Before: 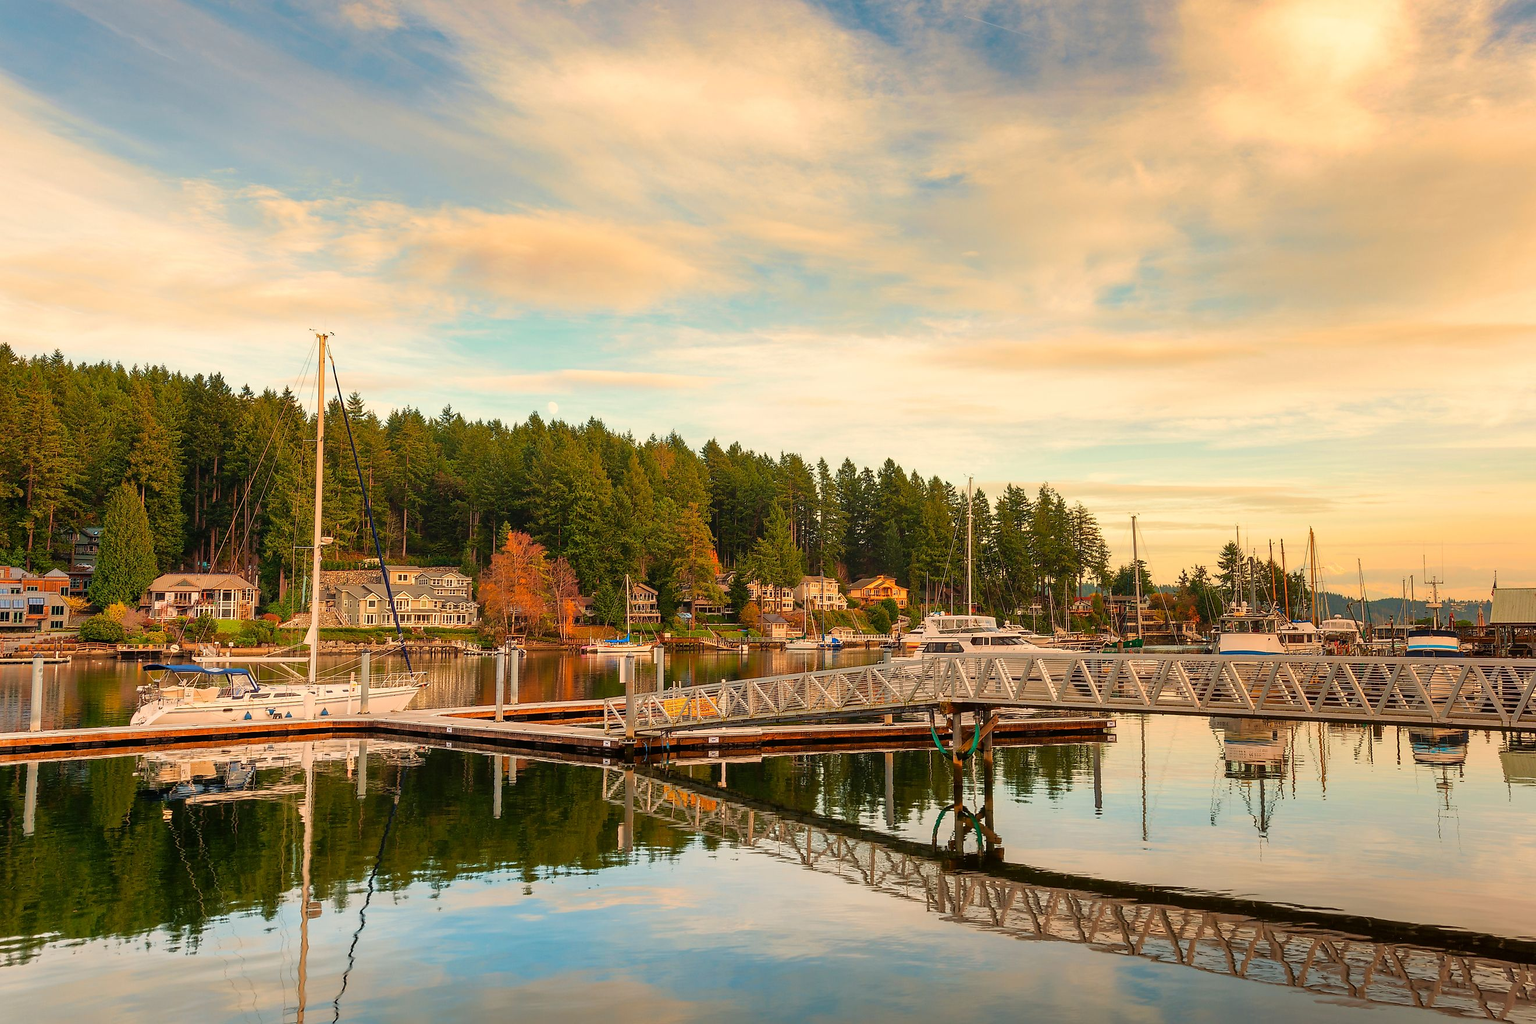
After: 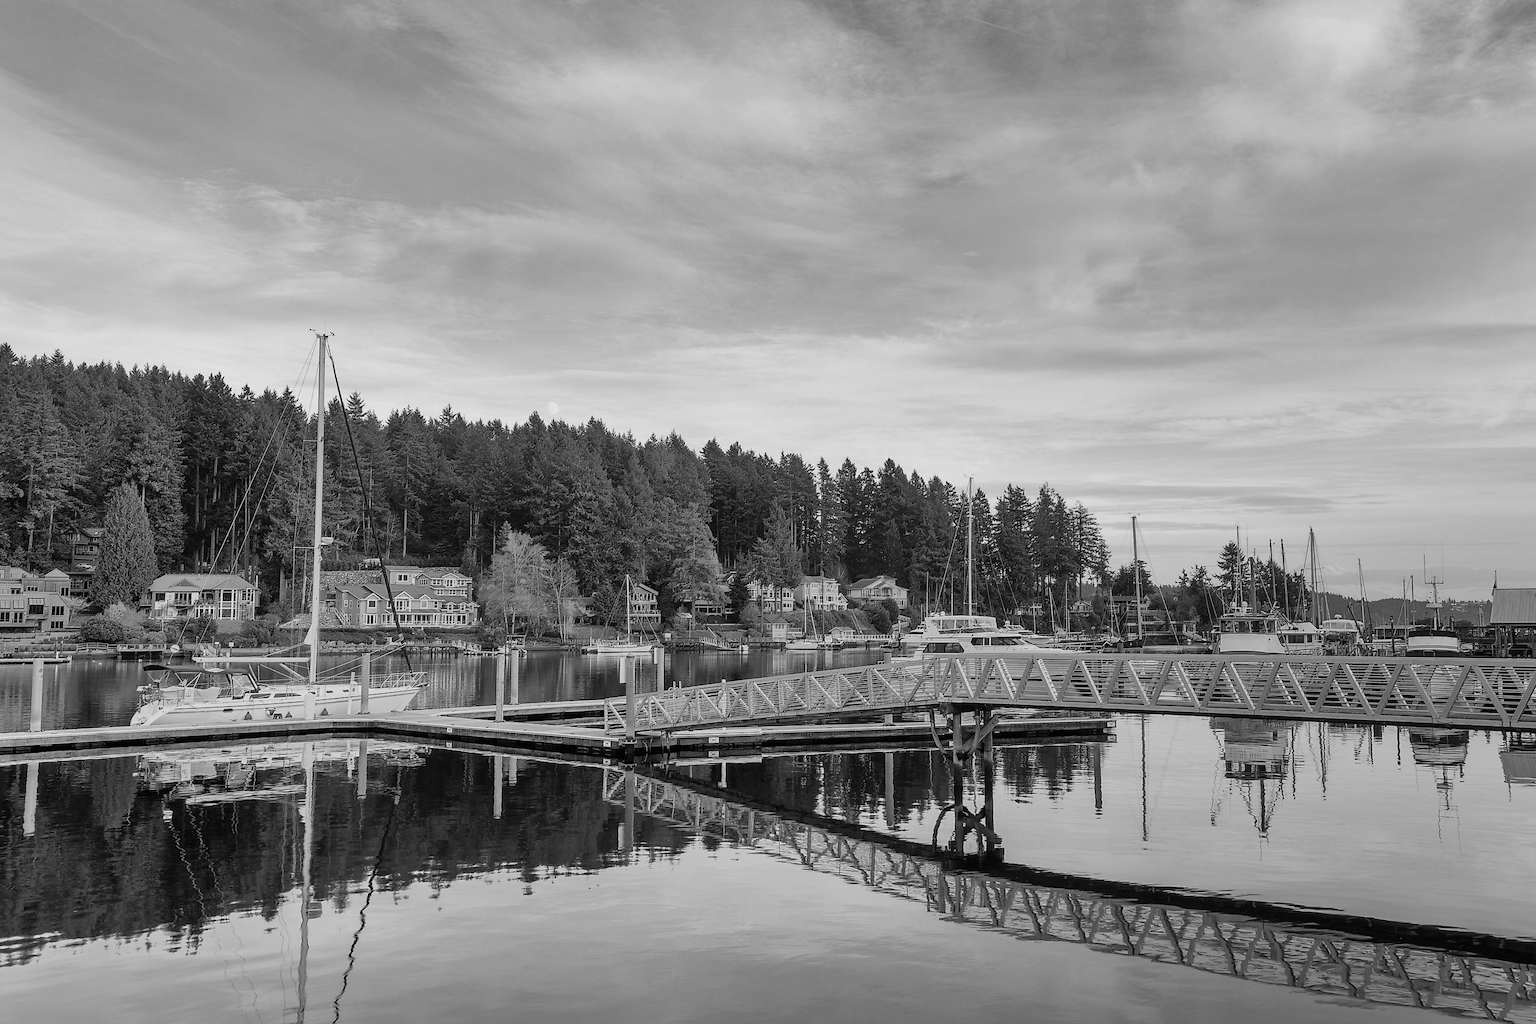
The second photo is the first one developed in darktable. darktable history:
color calibration: output gray [0.22, 0.42, 0.37, 0], gray › normalize channels true, illuminant same as pipeline (D50), adaptation XYZ, x 0.346, y 0.359, gamut compression 0
shadows and highlights: shadows 53, soften with gaussian
